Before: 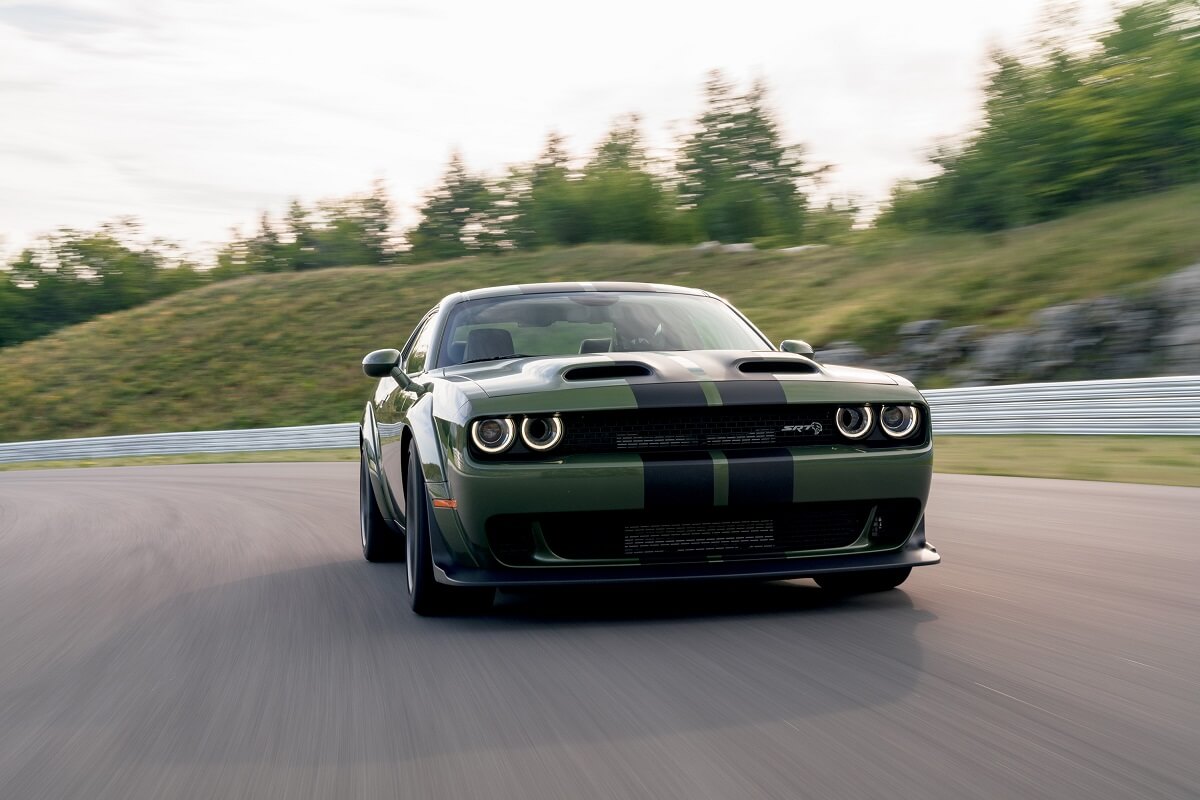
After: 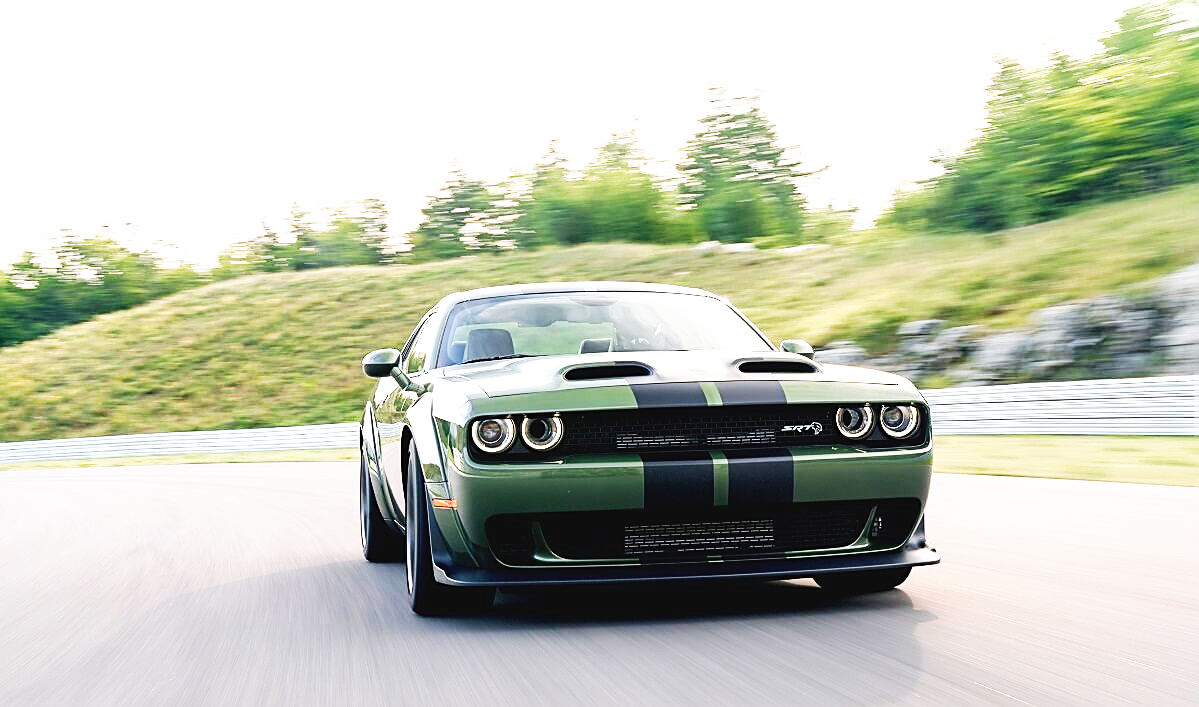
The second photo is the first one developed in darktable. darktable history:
crop and rotate: top 0%, bottom 11.582%
sharpen: on, module defaults
exposure: black level correction -0.005, exposure 0.618 EV, compensate highlight preservation false
tone equalizer: edges refinement/feathering 500, mask exposure compensation -1.57 EV, preserve details no
base curve: curves: ch0 [(0, 0) (0.007, 0.004) (0.027, 0.03) (0.046, 0.07) (0.207, 0.54) (0.442, 0.872) (0.673, 0.972) (1, 1)], preserve colors none
